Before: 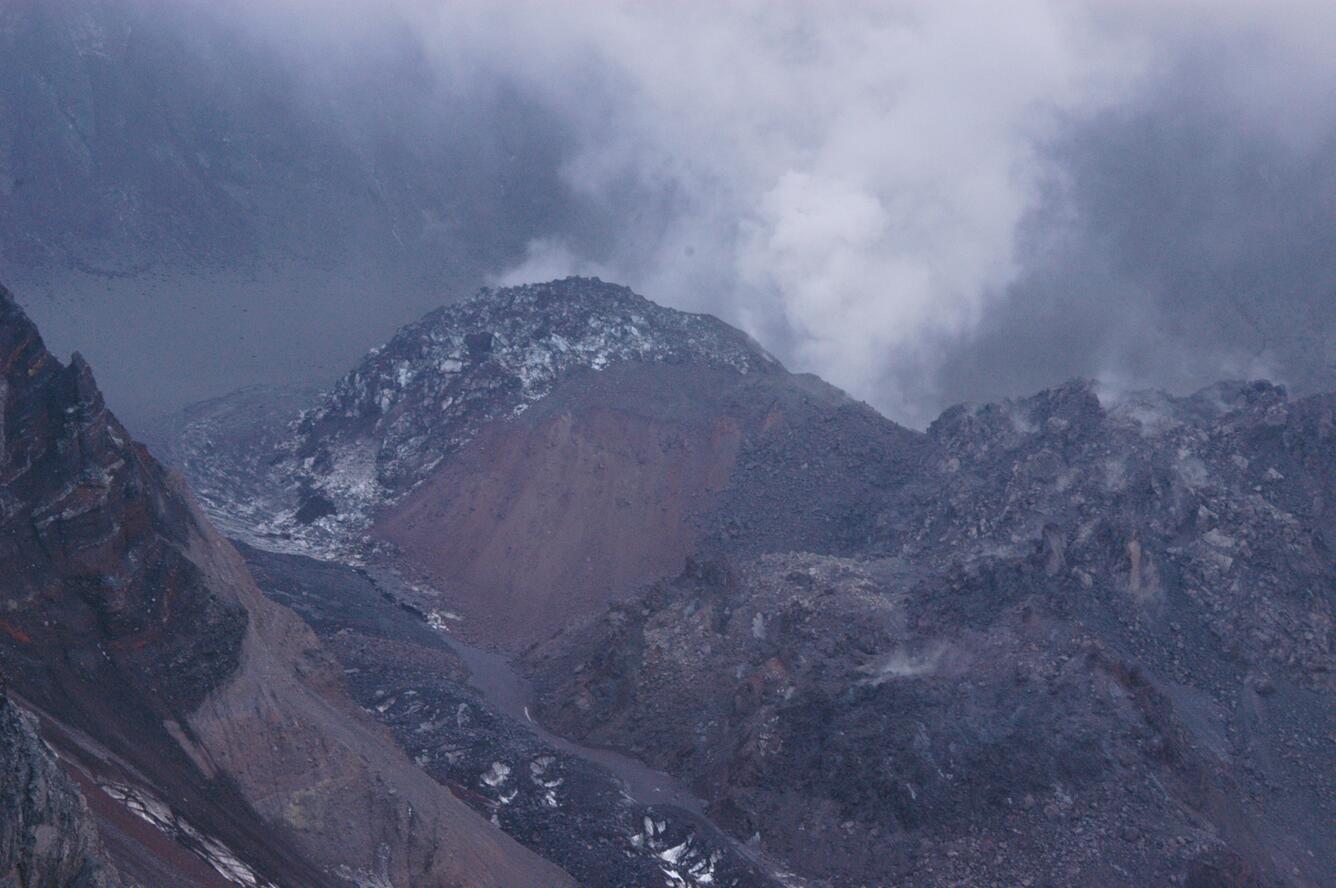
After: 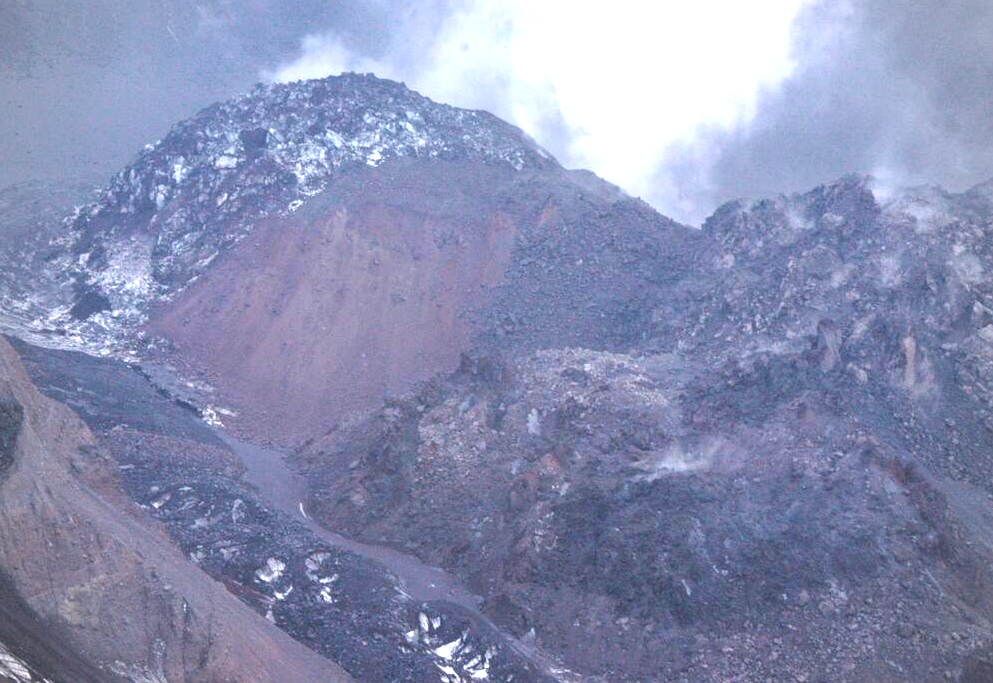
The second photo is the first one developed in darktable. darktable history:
crop: left 16.876%, top 23.084%, right 8.785%
exposure: black level correction 0, exposure 1.471 EV, compensate exposure bias true, compensate highlight preservation false
vignetting: brightness -0.276
shadows and highlights: shadows 37.29, highlights -26.99, soften with gaussian
